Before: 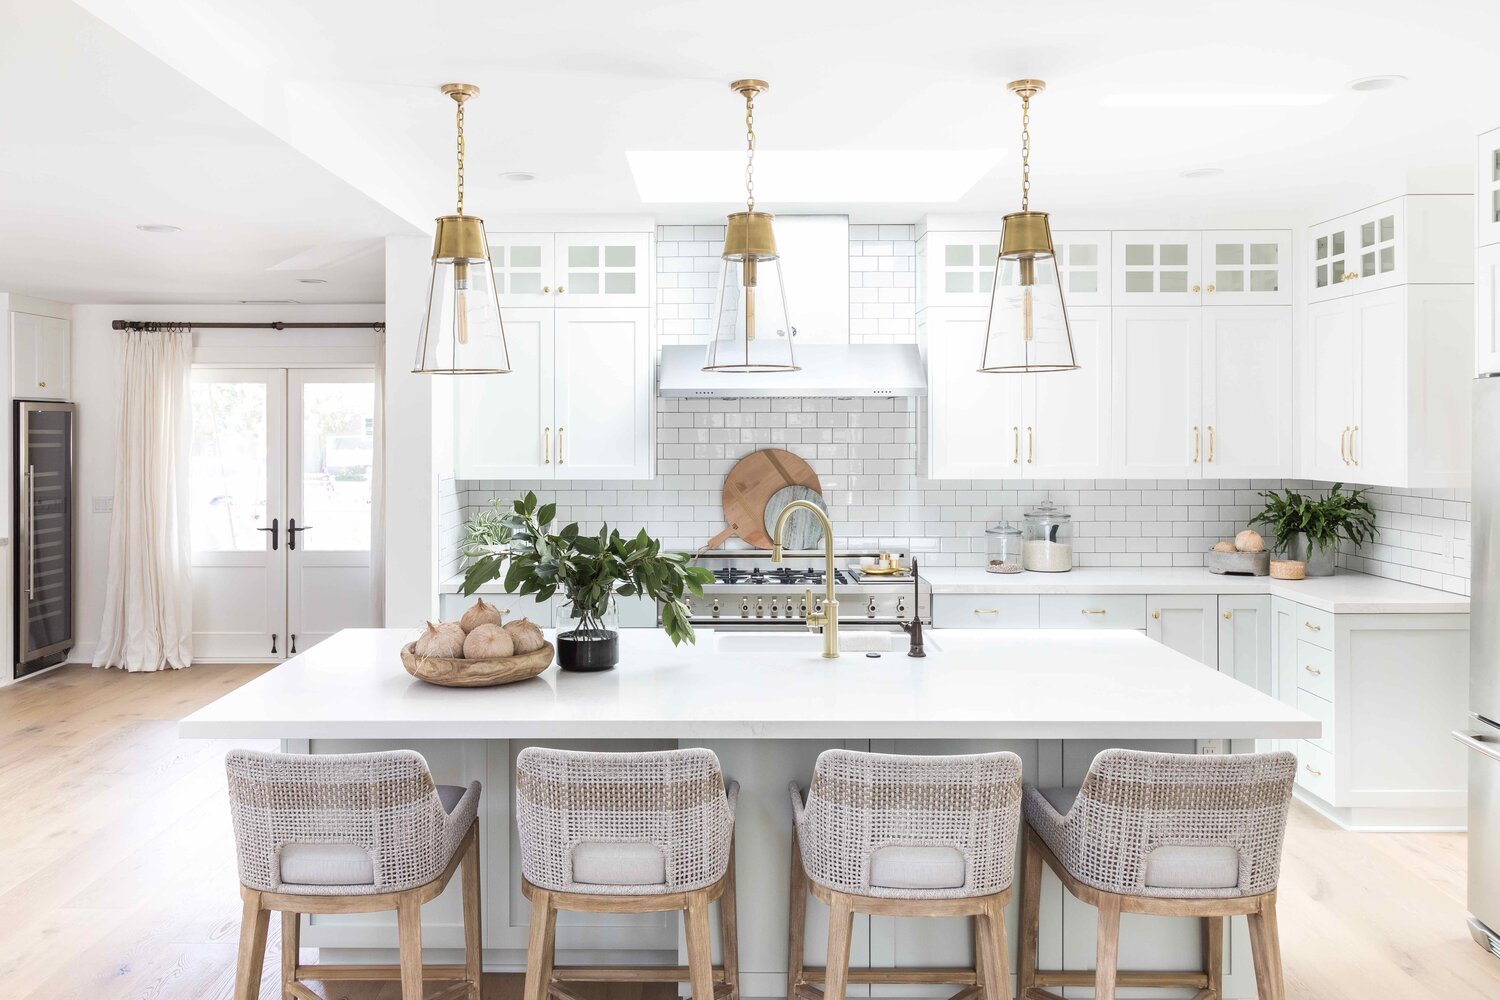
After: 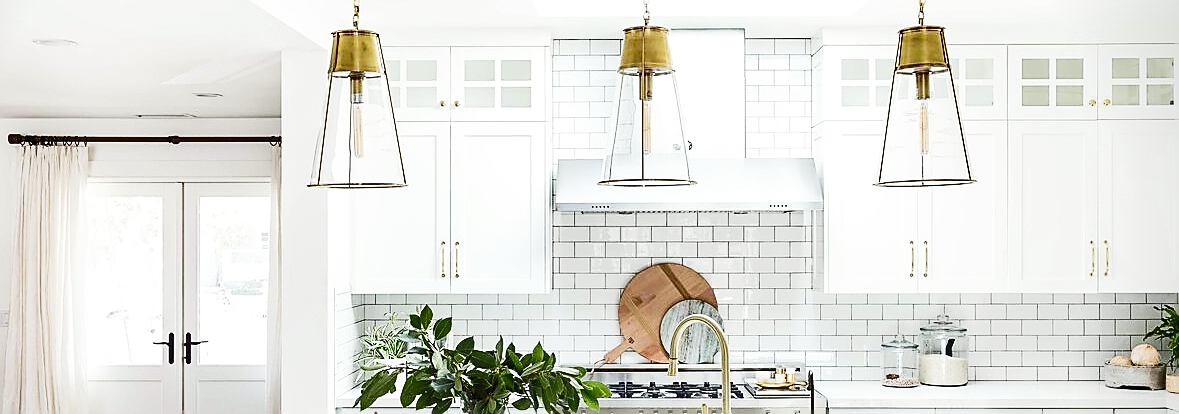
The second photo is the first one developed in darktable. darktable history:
crop: left 6.991%, top 18.686%, right 14.405%, bottom 39.89%
sharpen: radius 1.382, amount 1.263, threshold 0.743
base curve: curves: ch0 [(0, 0) (0.028, 0.03) (0.121, 0.232) (0.46, 0.748) (0.859, 0.968) (1, 1)], preserve colors none
color calibration: output R [0.946, 0.065, -0.013, 0], output G [-0.246, 1.264, -0.017, 0], output B [0.046, -0.098, 1.05, 0], gray › normalize channels true, illuminant same as pipeline (D50), adaptation XYZ, x 0.347, y 0.357, temperature 5006.4 K, gamut compression 0.011
shadows and highlights: soften with gaussian
tone equalizer: edges refinement/feathering 500, mask exposure compensation -1.57 EV, preserve details no
vignetting: fall-off start 97.15%, saturation 0.378, center (-0.078, 0.068), width/height ratio 1.181, unbound false
